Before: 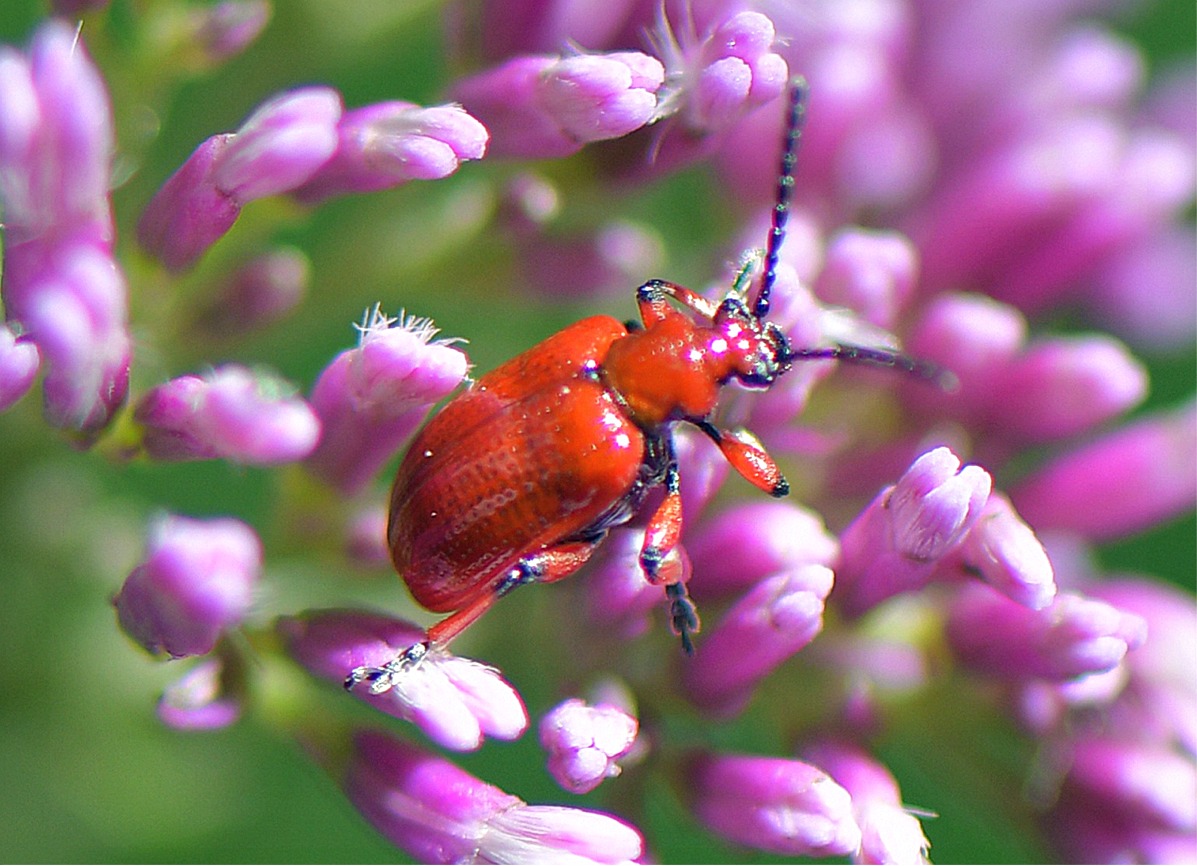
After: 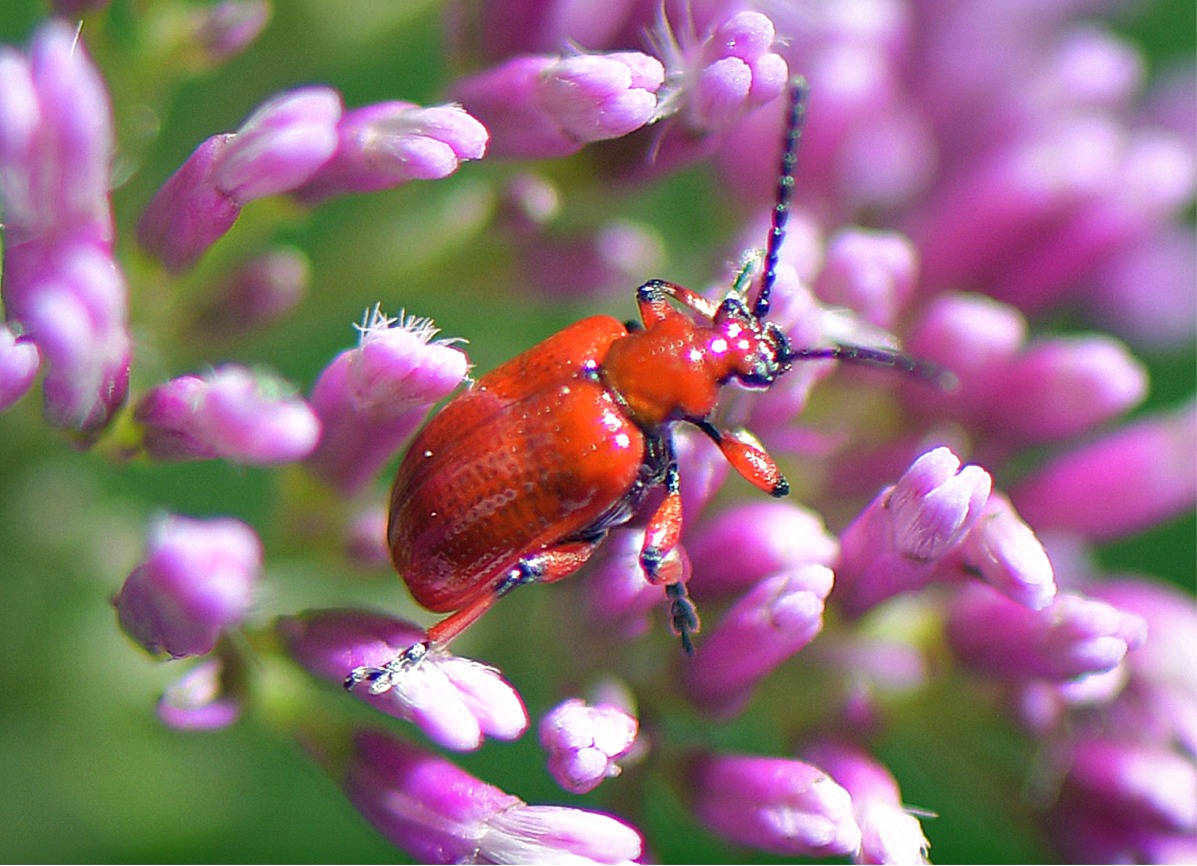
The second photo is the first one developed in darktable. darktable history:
shadows and highlights: shadows 22.47, highlights -48.41, soften with gaussian
